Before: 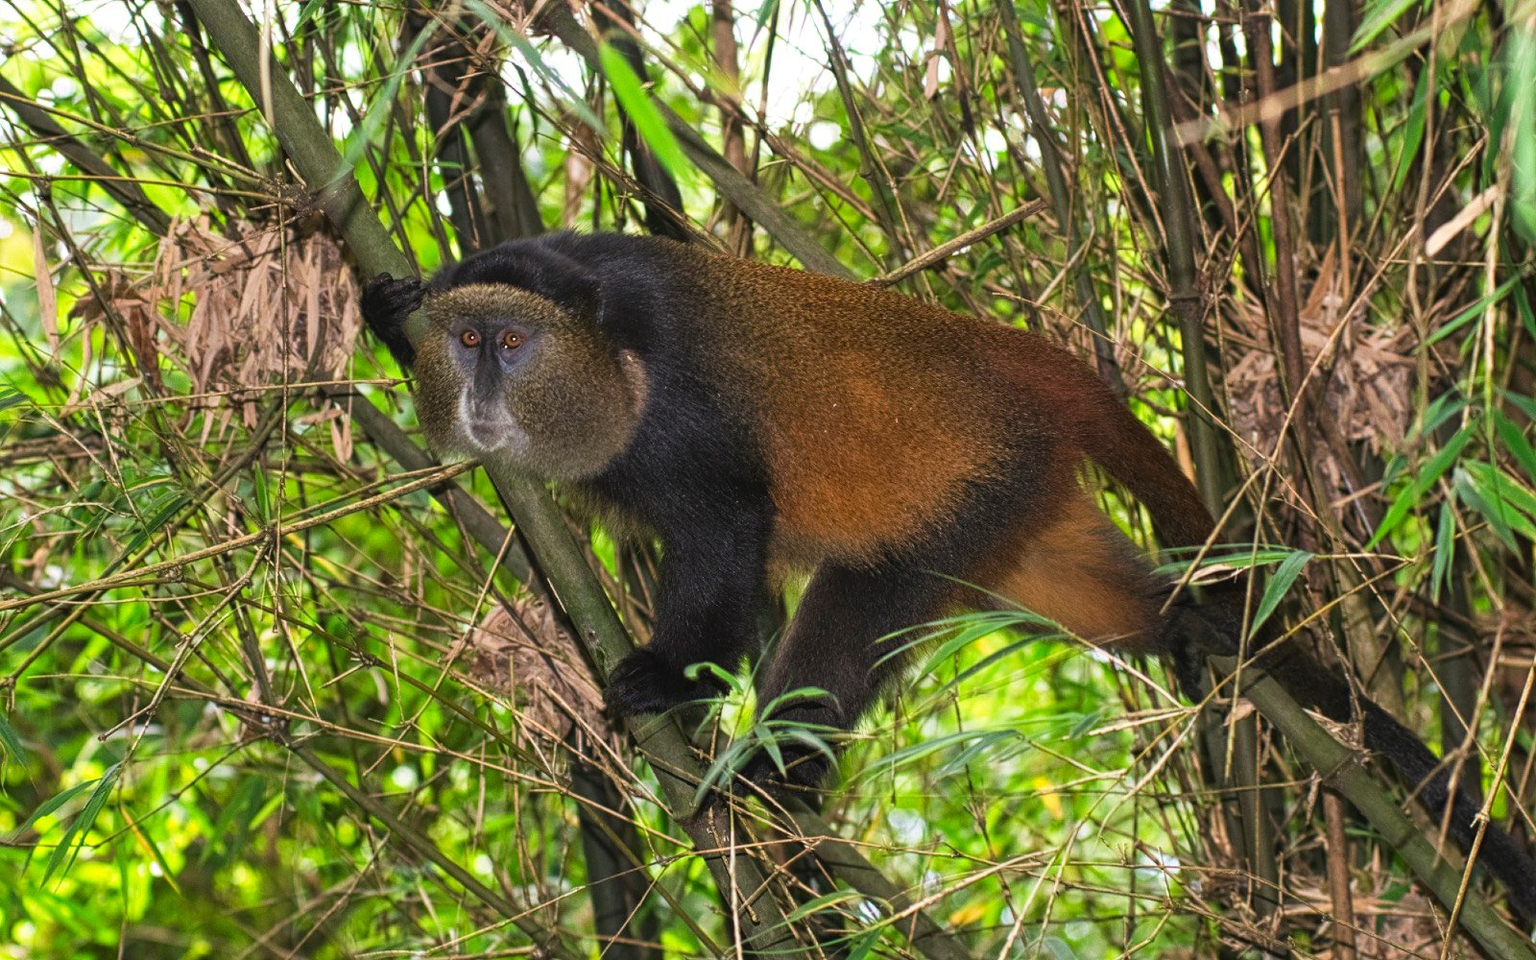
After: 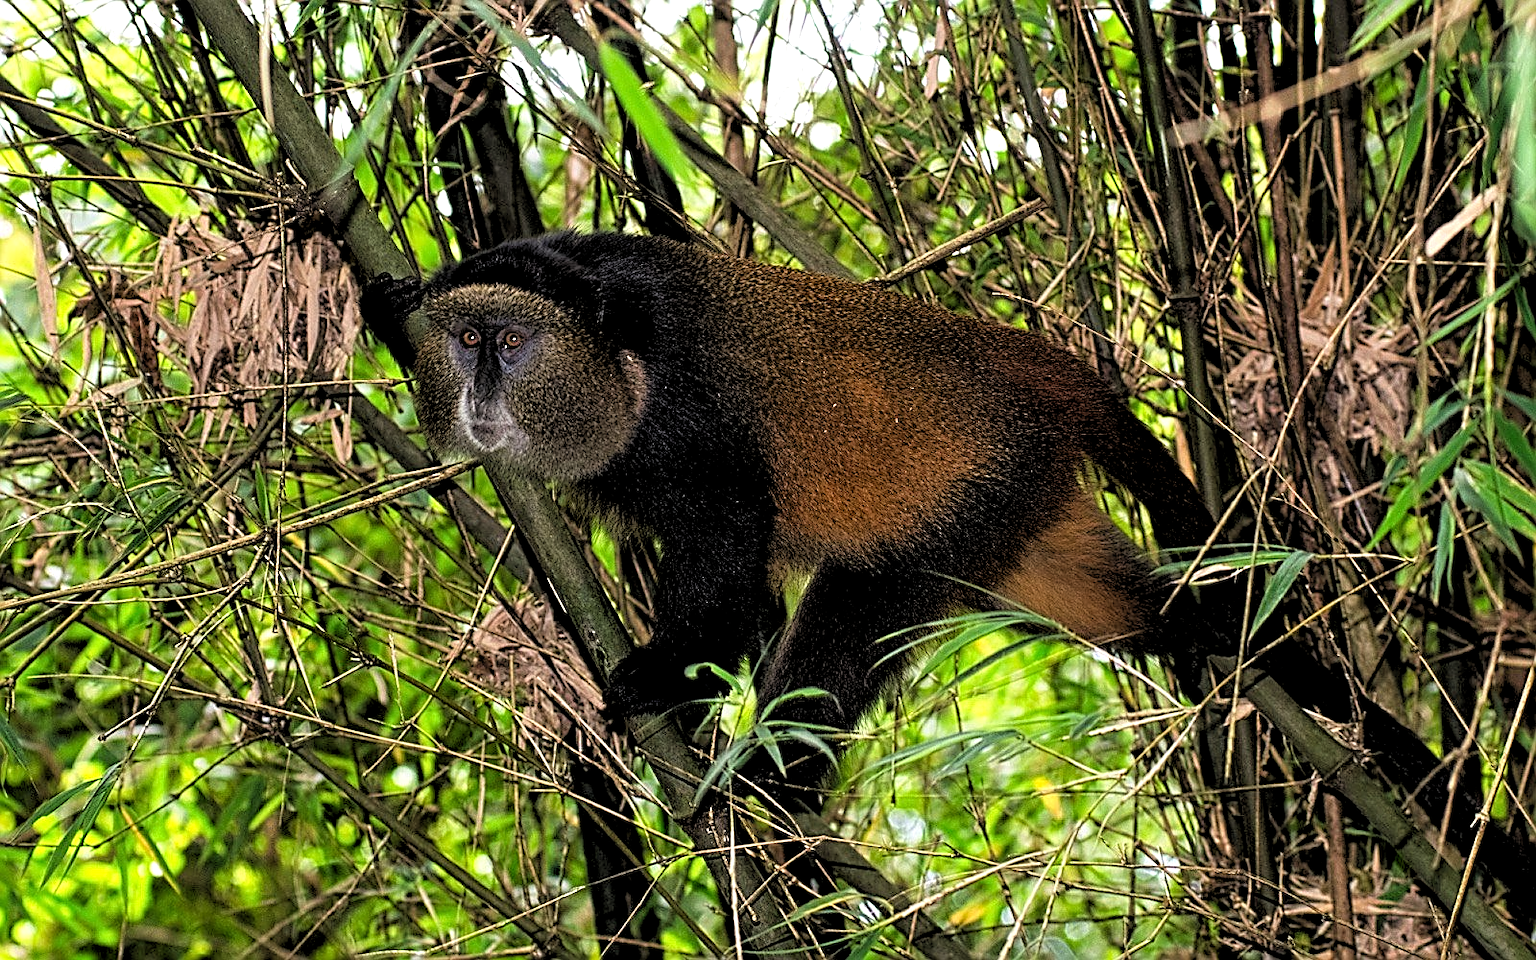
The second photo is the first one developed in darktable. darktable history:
sharpen: amount 0.901
rgb levels: levels [[0.034, 0.472, 0.904], [0, 0.5, 1], [0, 0.5, 1]]
